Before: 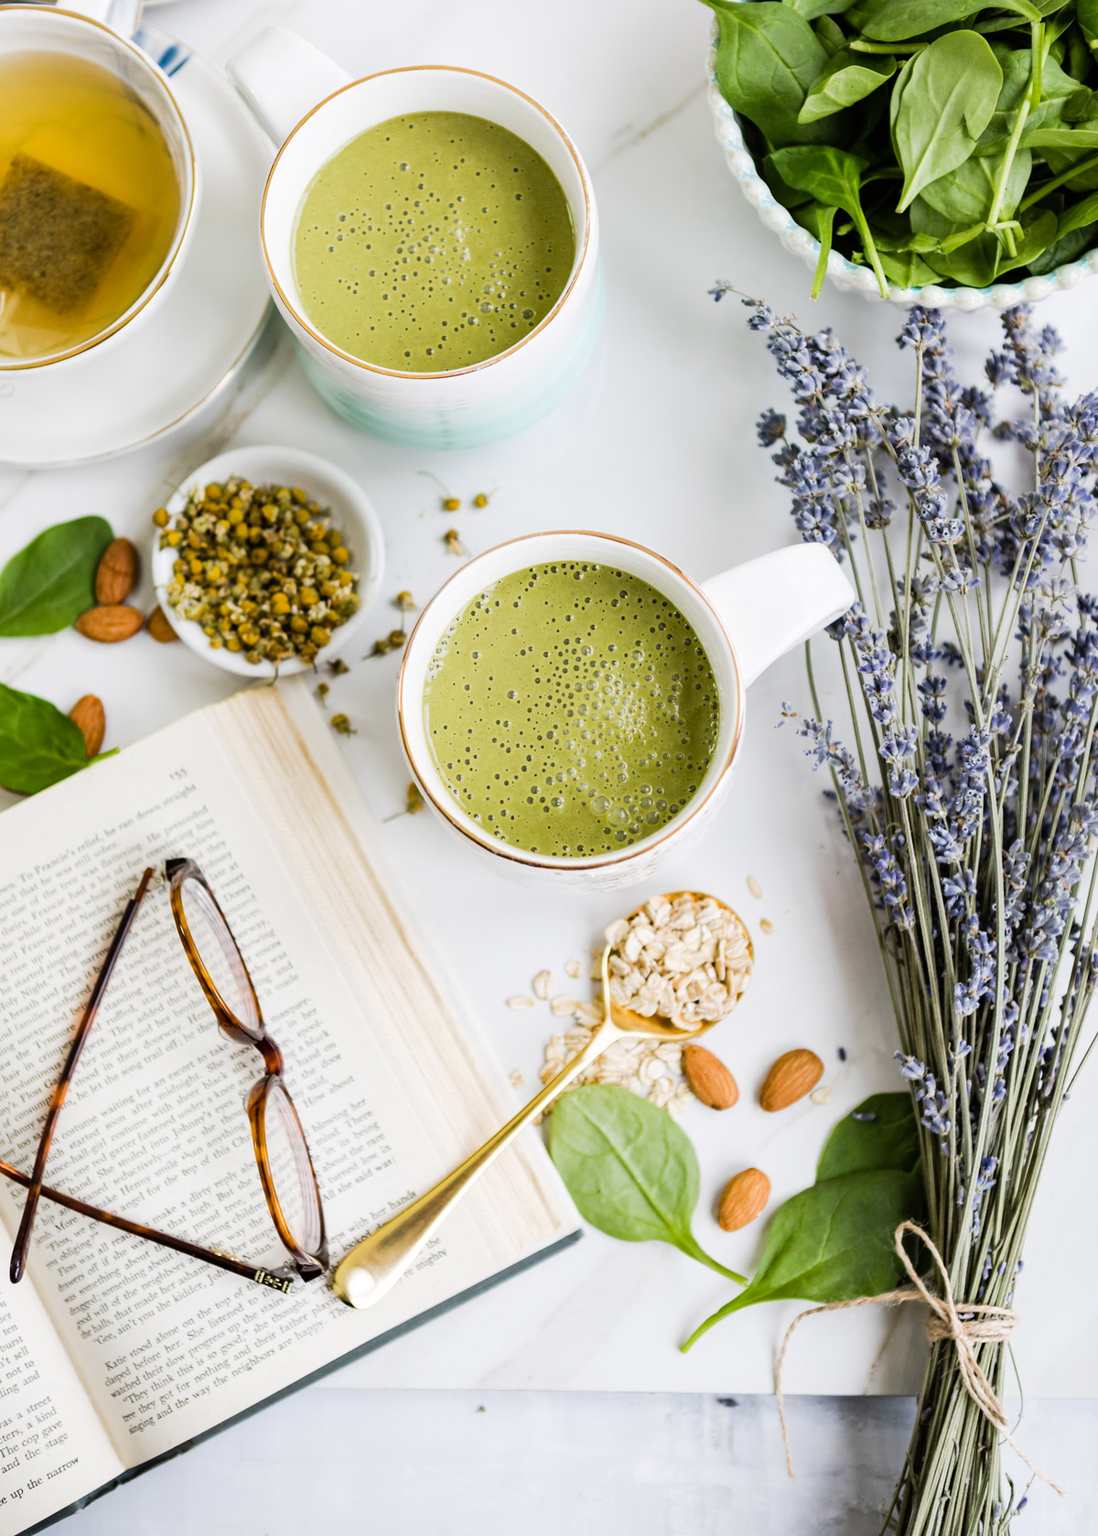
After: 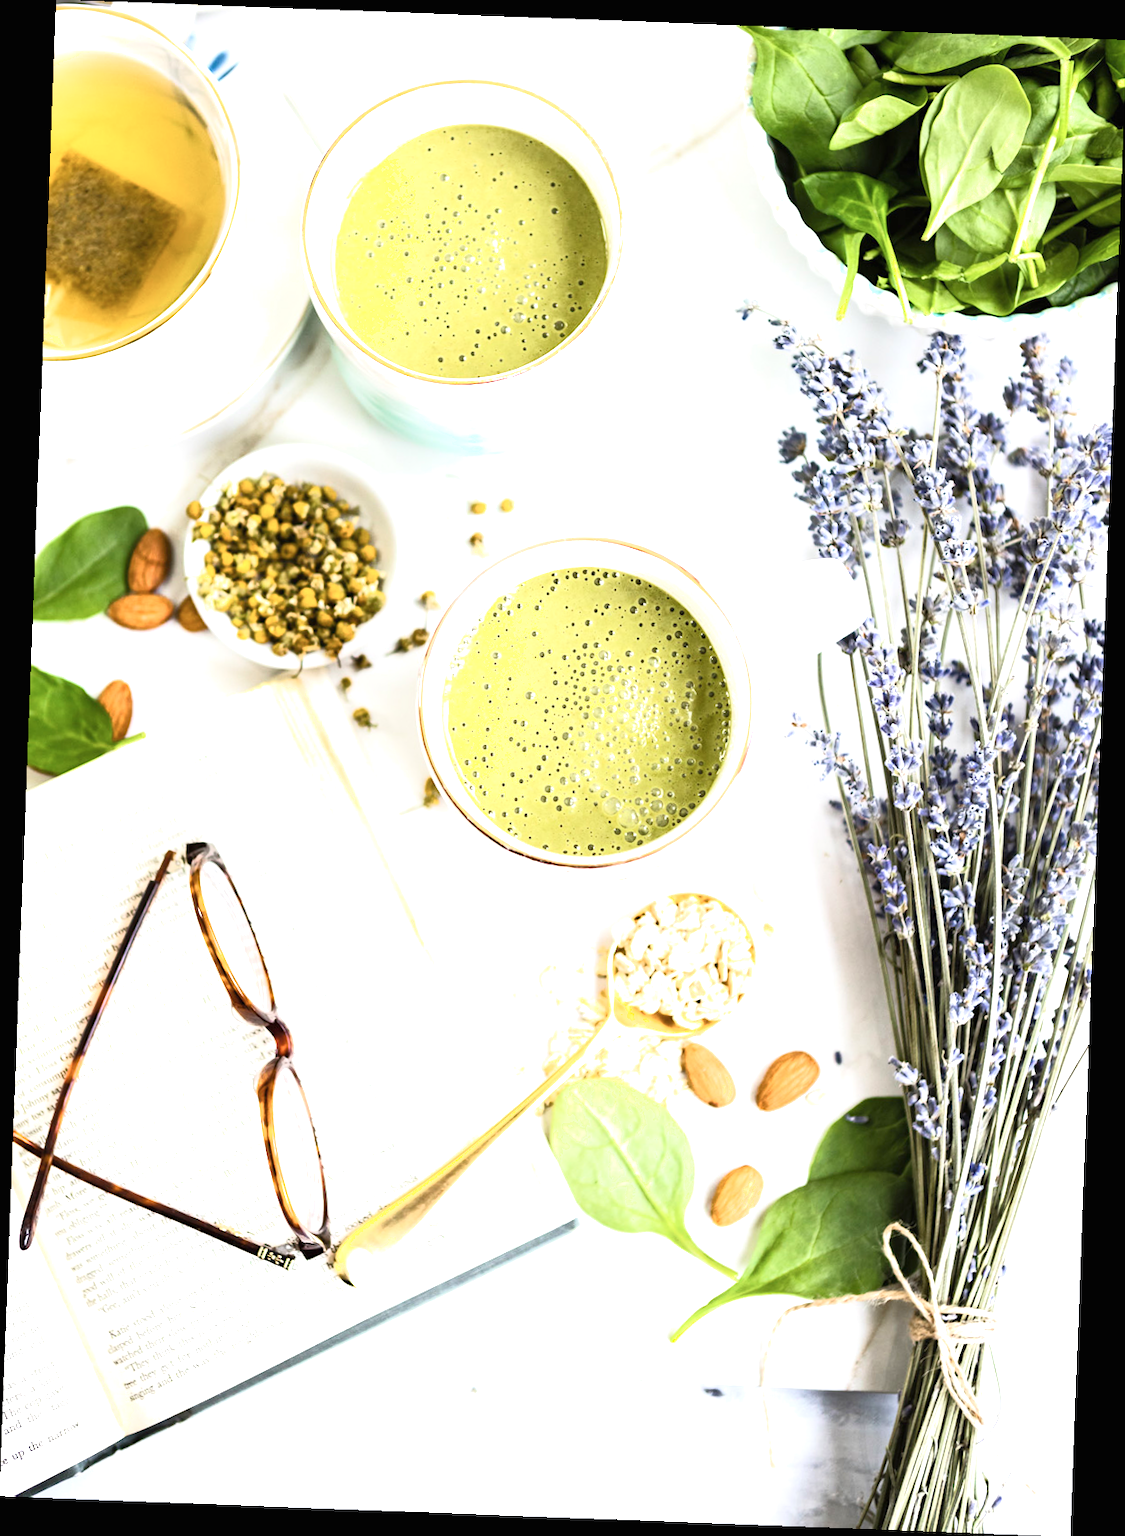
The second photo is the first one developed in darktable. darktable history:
shadows and highlights: shadows 0, highlights 40
color balance rgb: linear chroma grading › shadows -3%, linear chroma grading › highlights -4%
rotate and perspective: rotation 2.17°, automatic cropping off
exposure: black level correction -0.001, exposure 0.9 EV, compensate exposure bias true, compensate highlight preservation false
